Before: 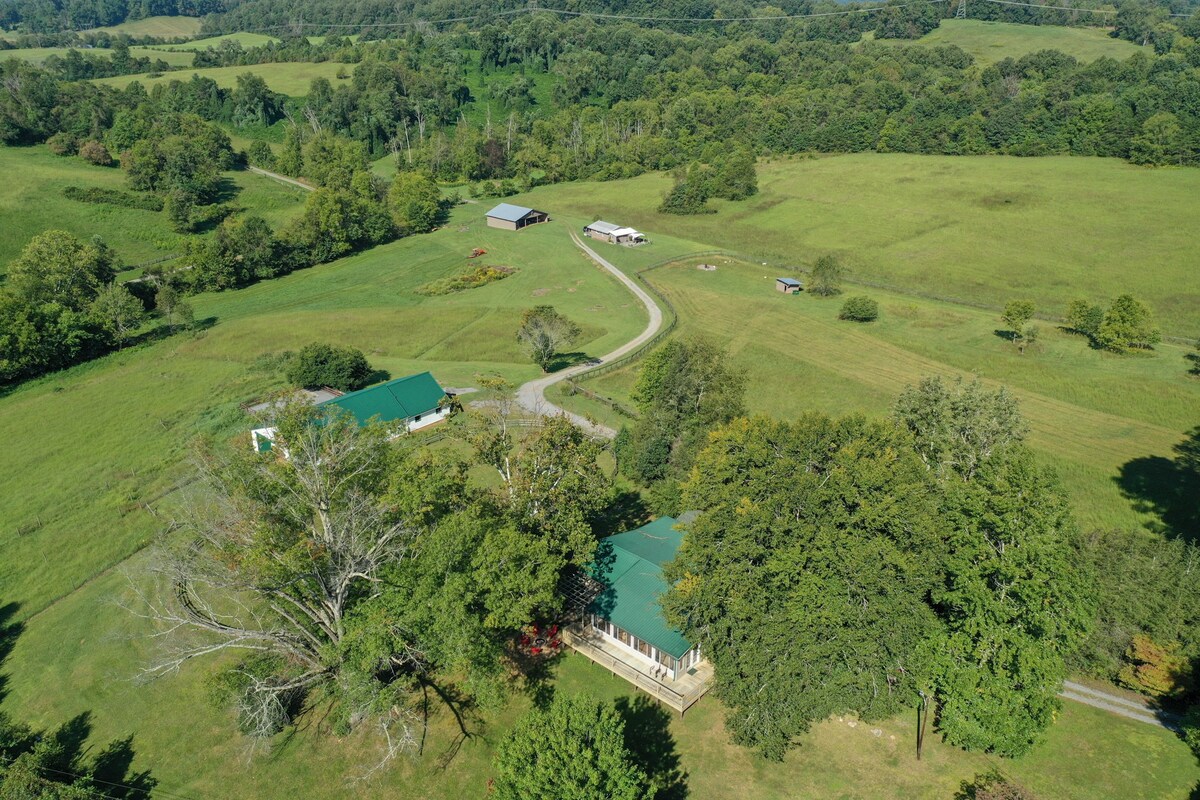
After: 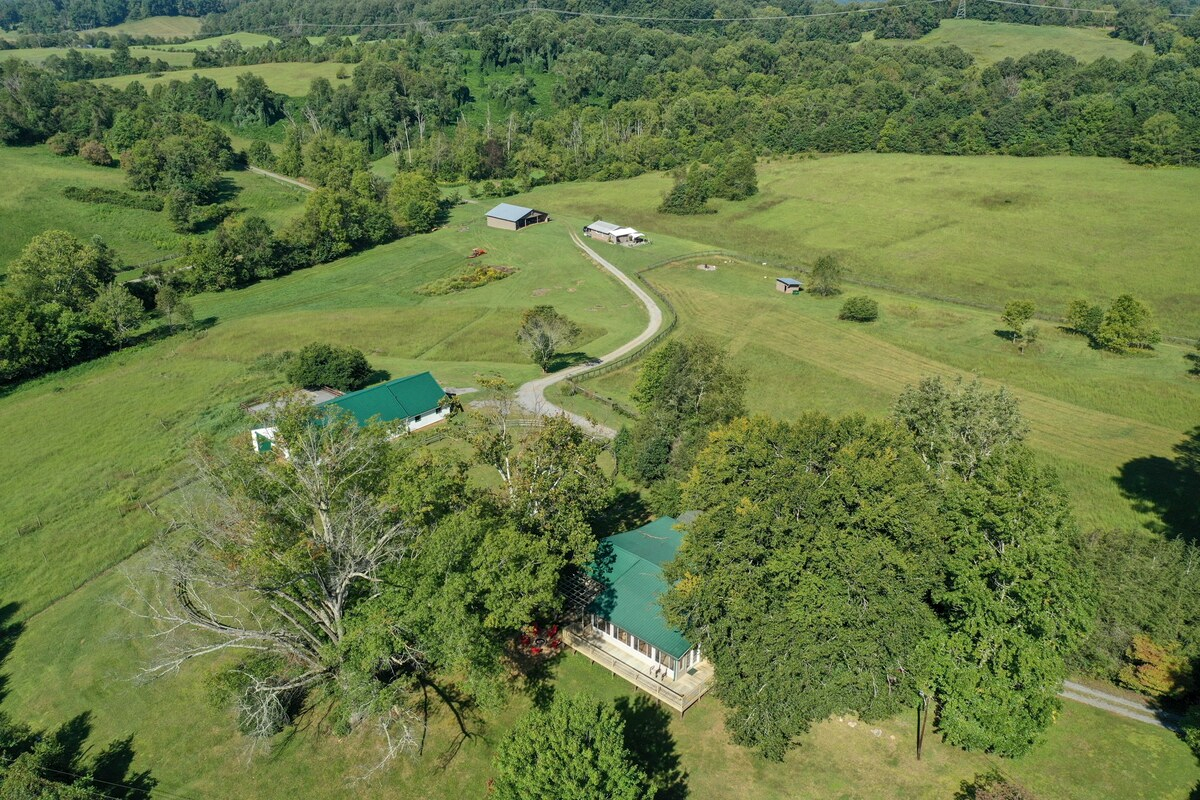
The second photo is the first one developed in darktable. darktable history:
local contrast: mode bilateral grid, contrast 20, coarseness 51, detail 119%, midtone range 0.2
tone equalizer: on, module defaults
